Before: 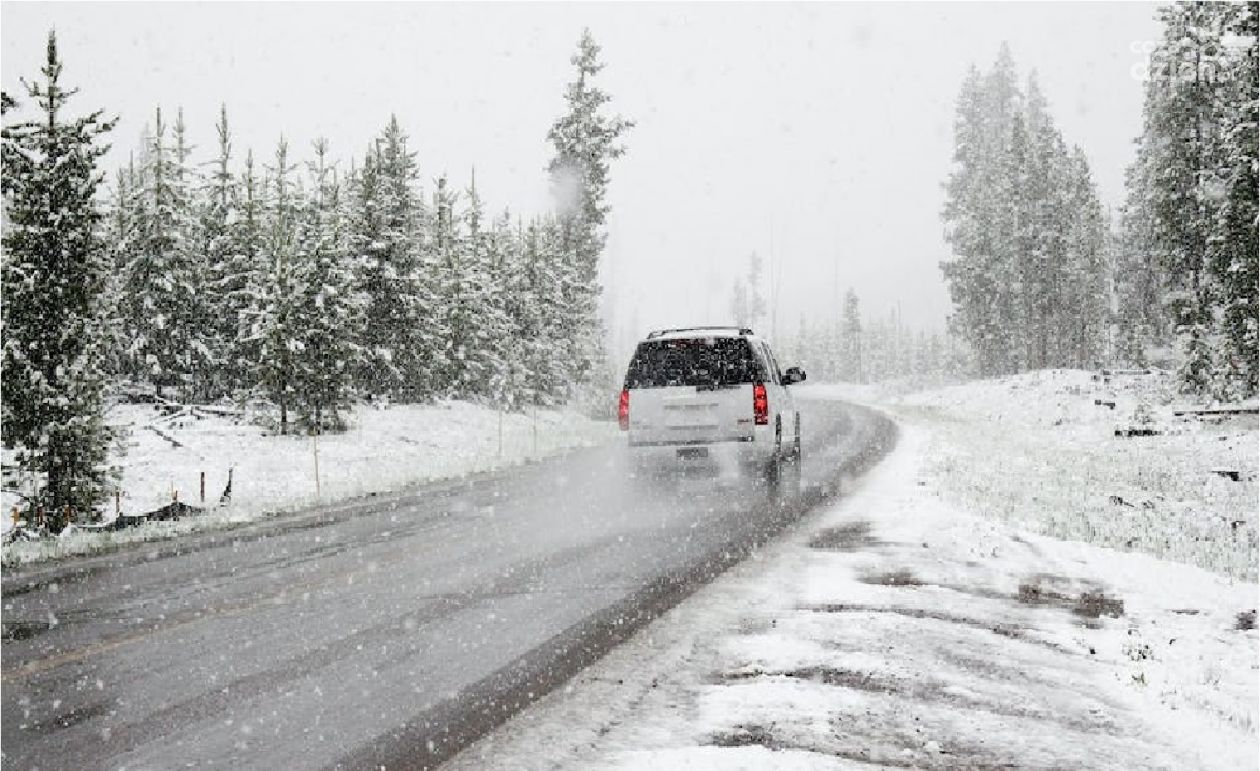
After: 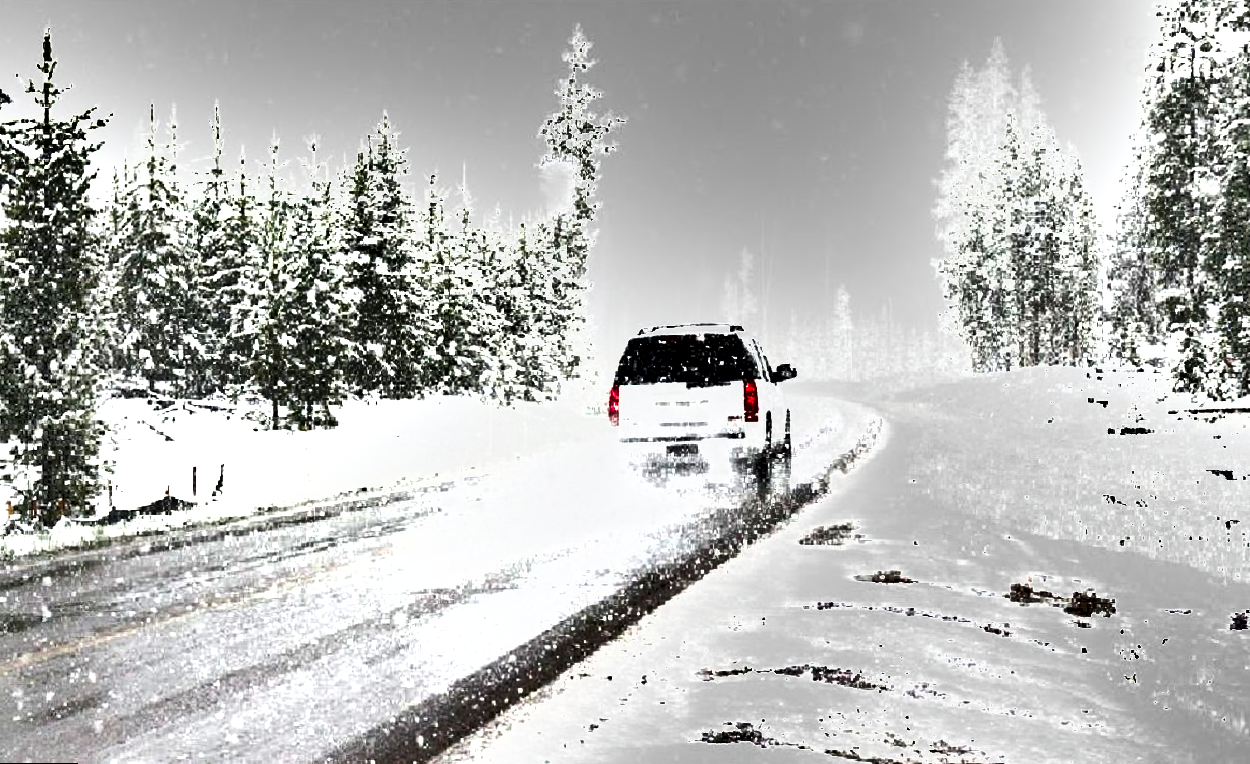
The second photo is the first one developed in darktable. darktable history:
shadows and highlights: shadows 60, highlights -60.23, soften with gaussian
exposure: black level correction 0, exposure 1.379 EV, compensate exposure bias true, compensate highlight preservation false
sharpen: radius 5.325, amount 0.312, threshold 26.433
rotate and perspective: rotation 0.192°, lens shift (horizontal) -0.015, crop left 0.005, crop right 0.996, crop top 0.006, crop bottom 0.99
